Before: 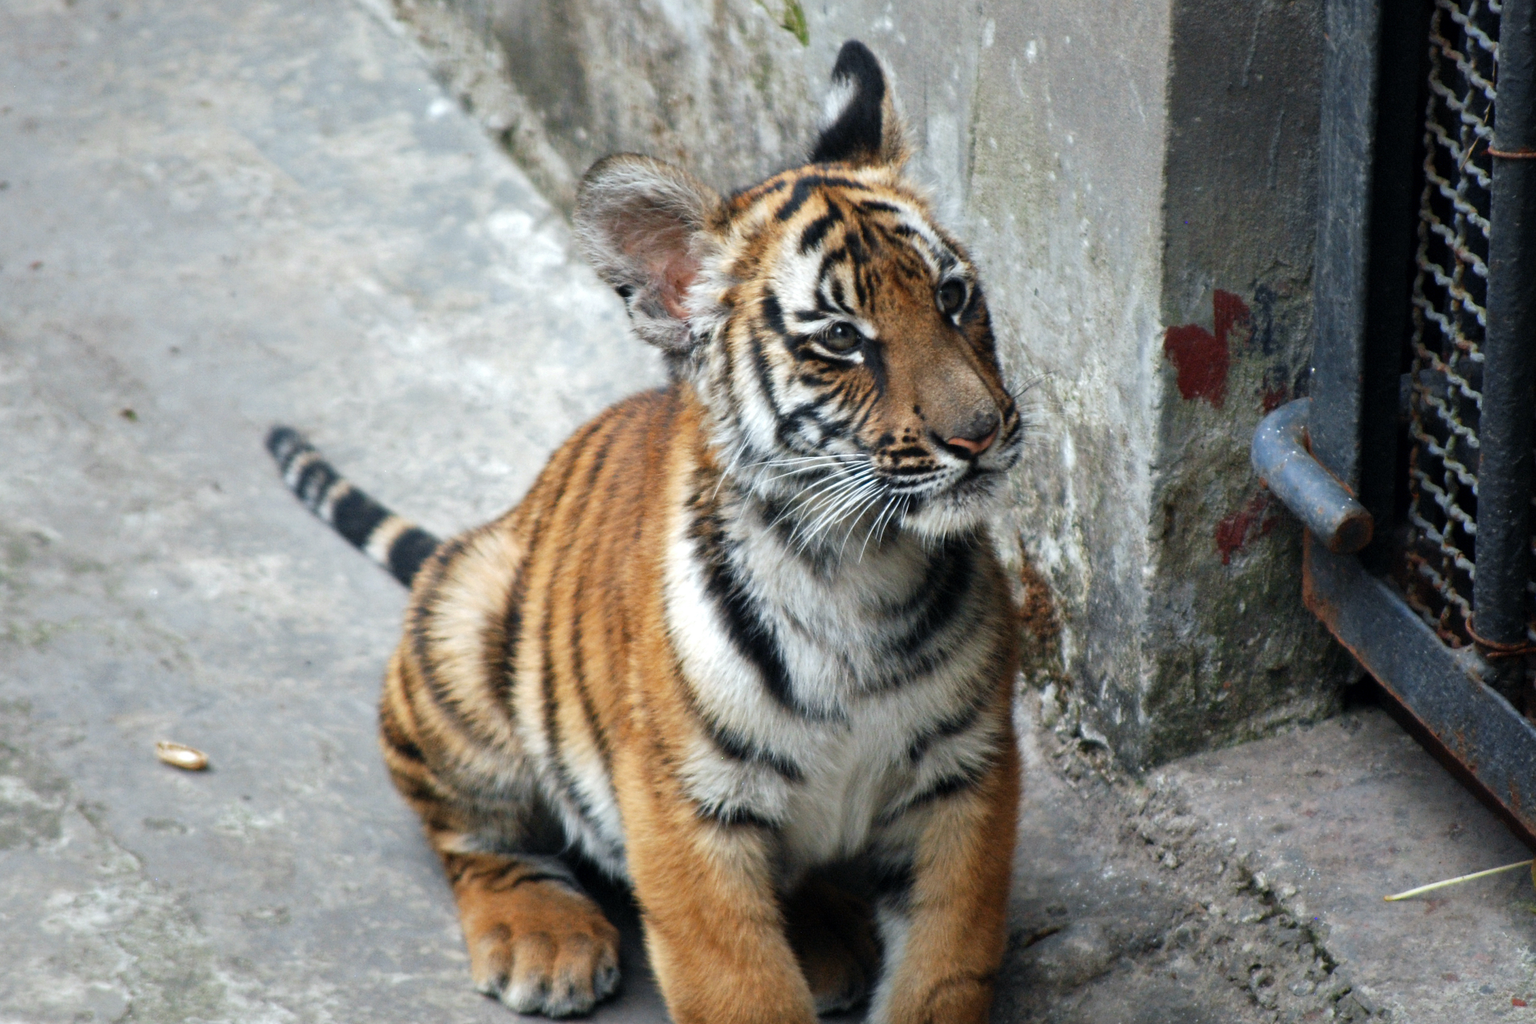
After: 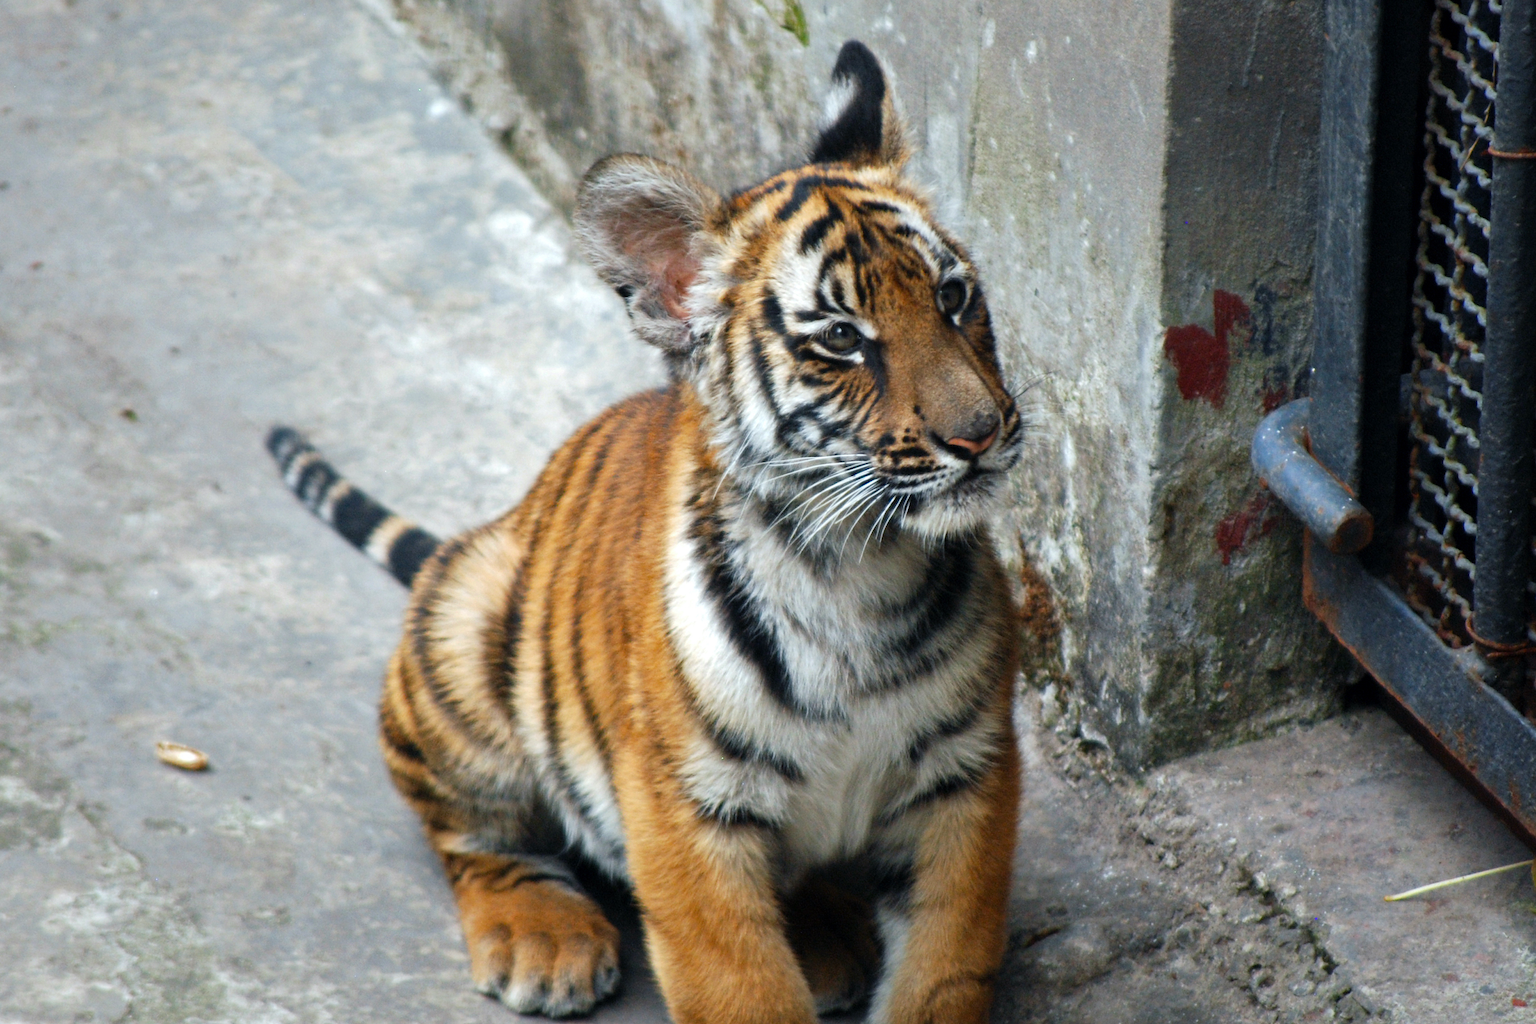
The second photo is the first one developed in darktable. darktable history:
color balance rgb: power › hue 71.34°, perceptual saturation grading › global saturation 10.483%, global vibrance 20%
